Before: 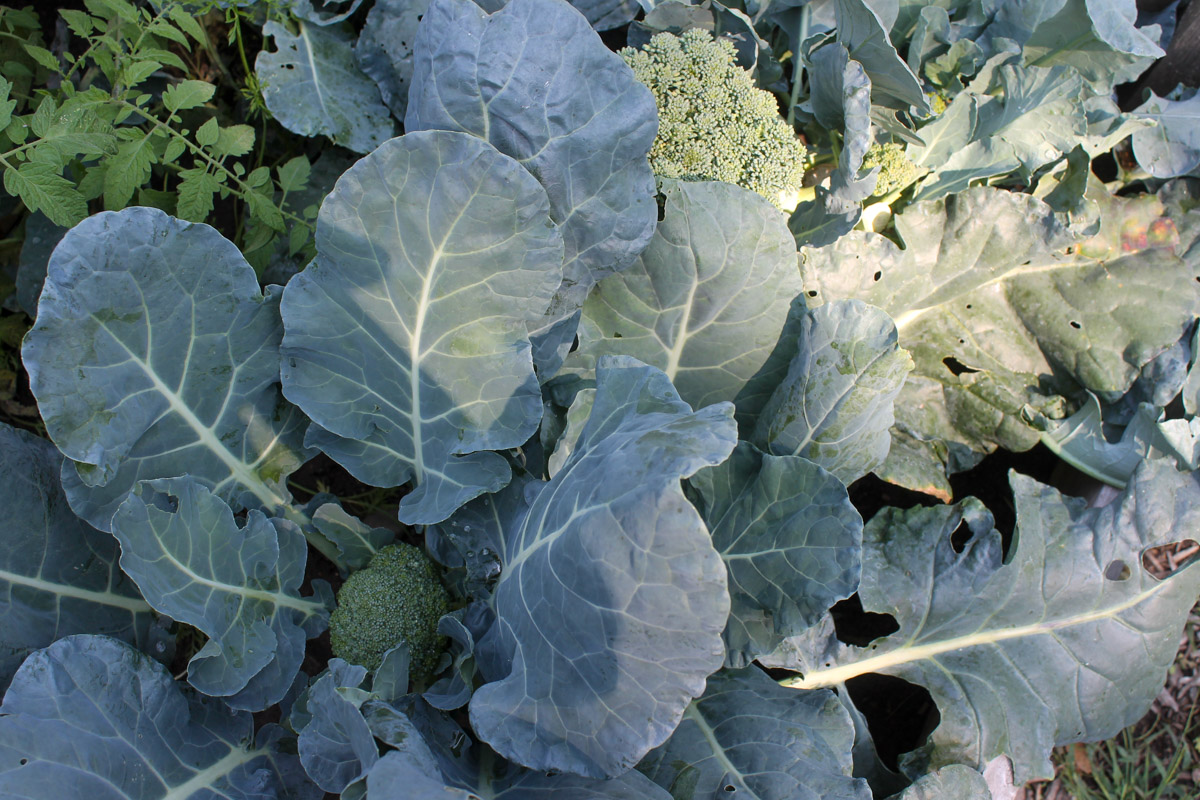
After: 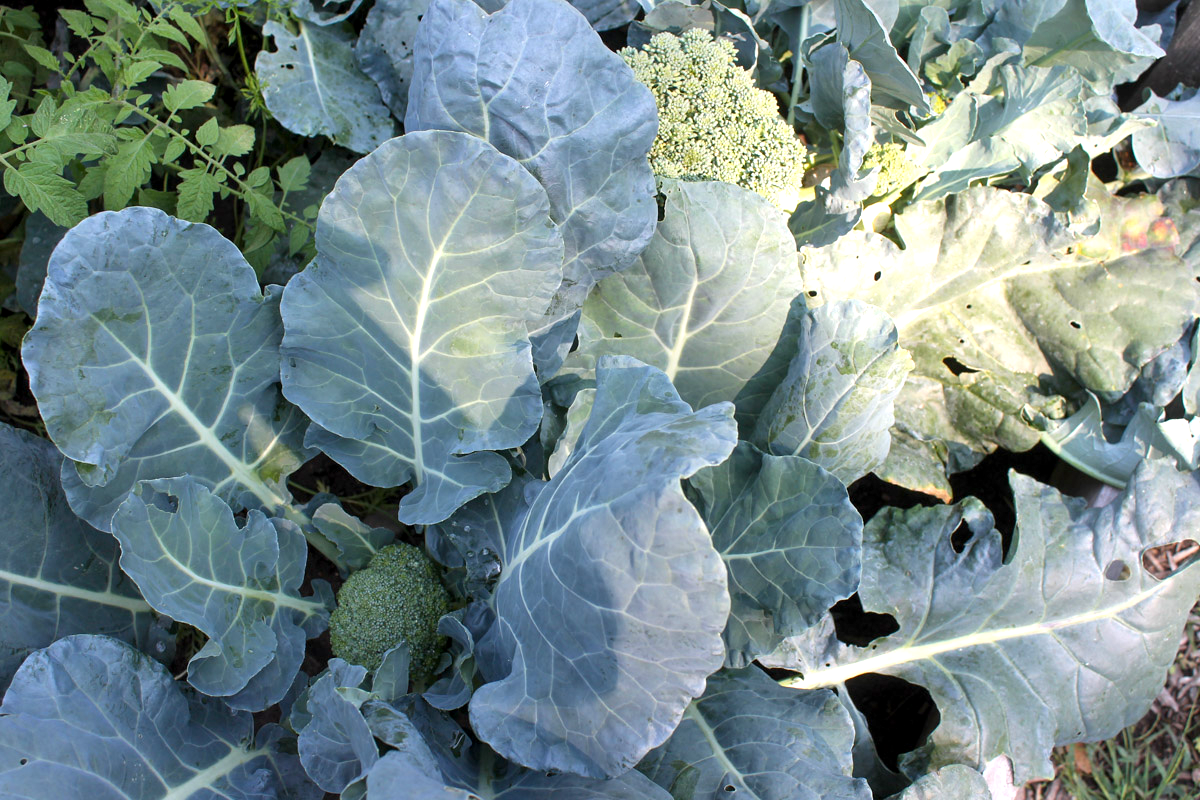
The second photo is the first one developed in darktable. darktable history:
exposure: black level correction 0.002, exposure 0.673 EV, compensate highlight preservation false
